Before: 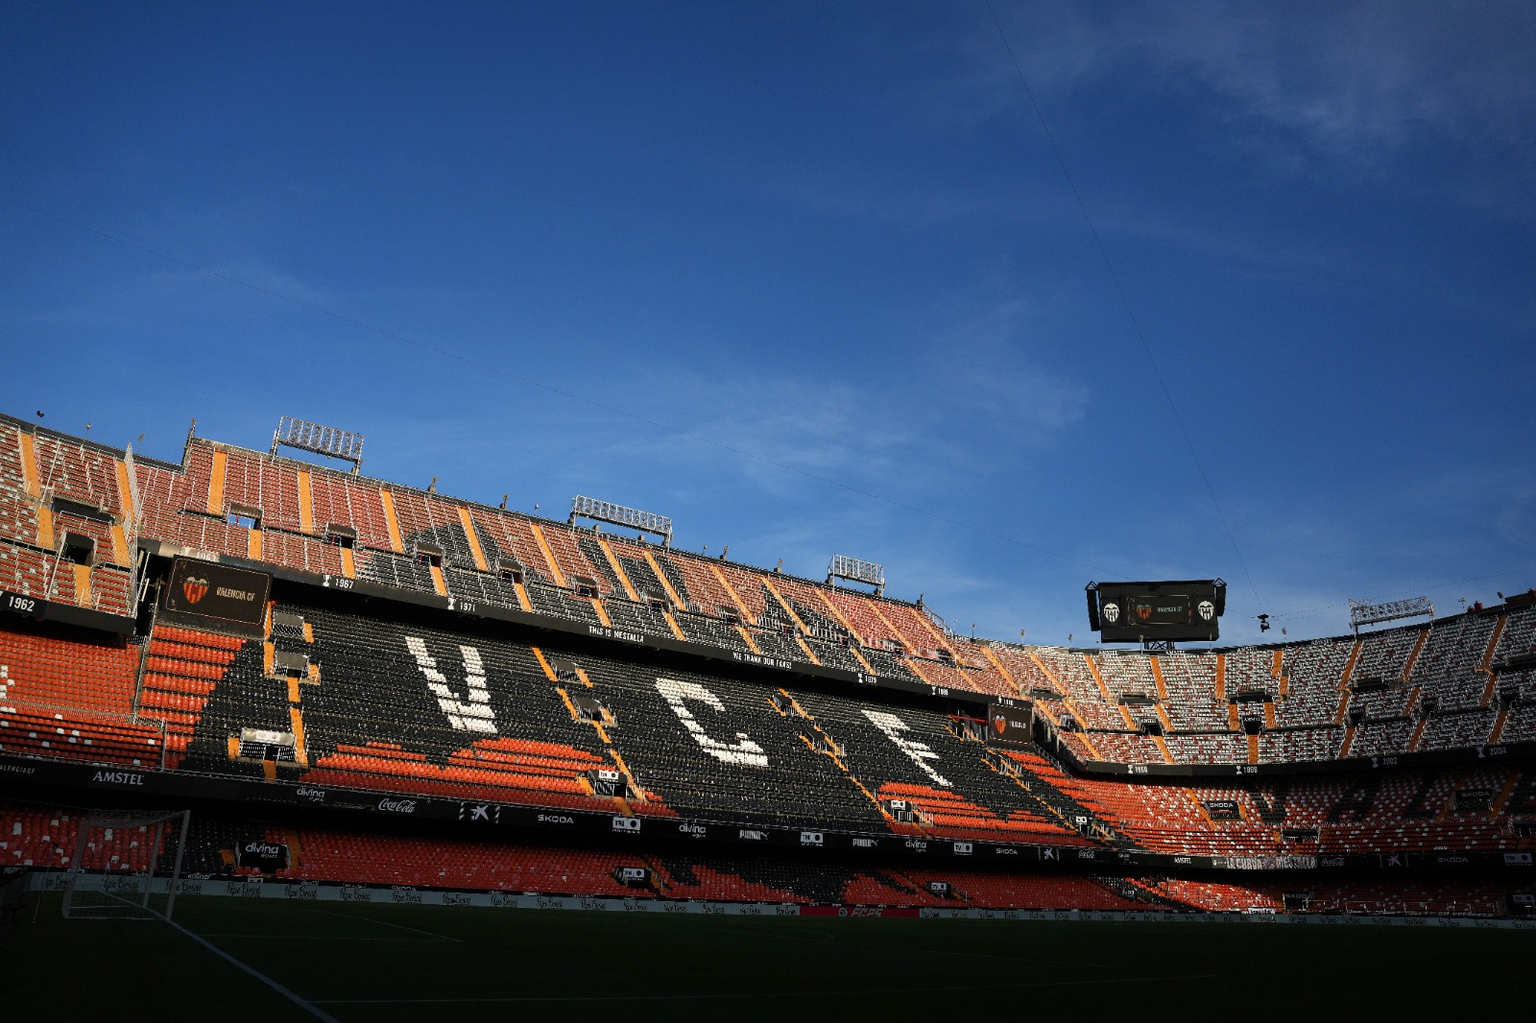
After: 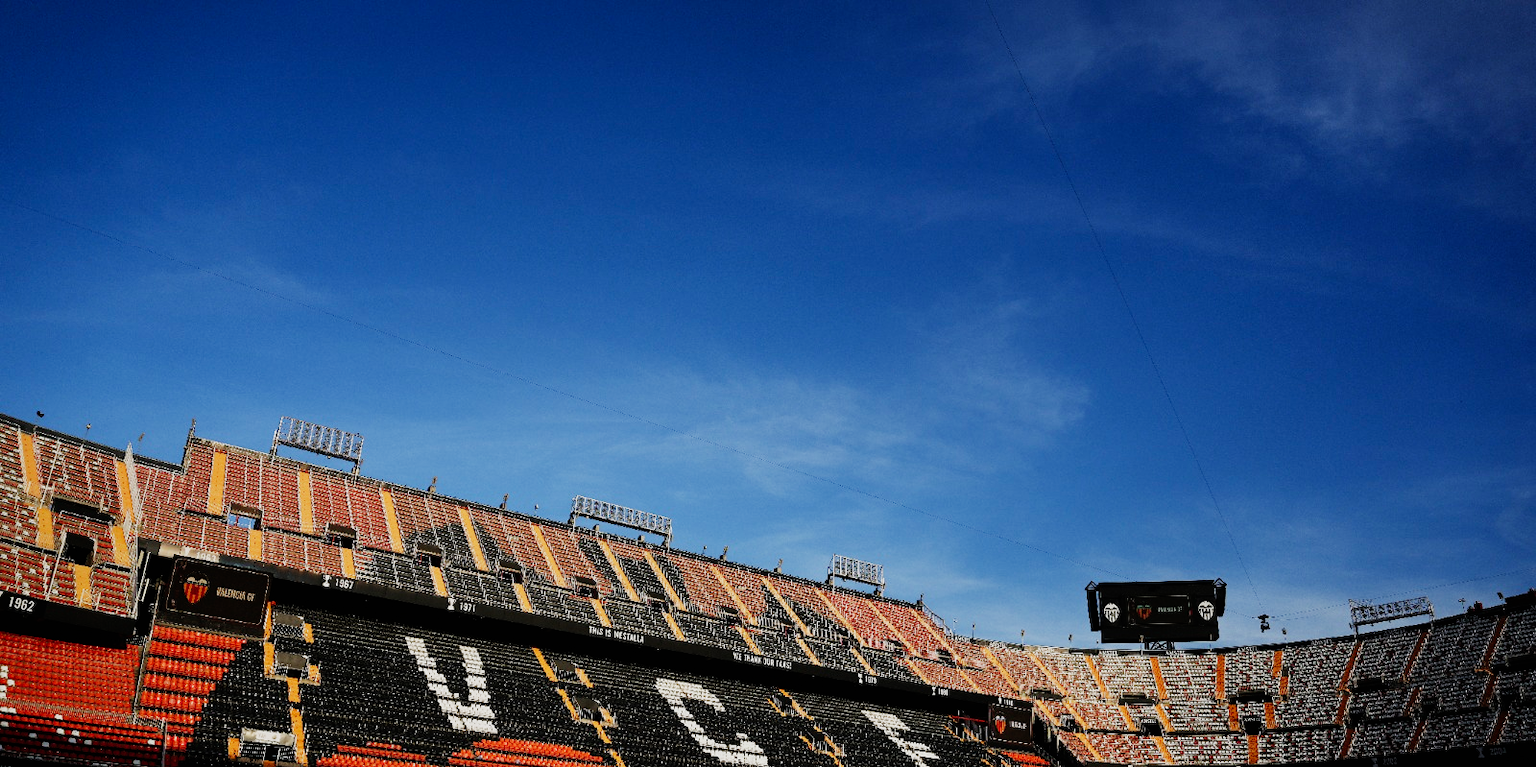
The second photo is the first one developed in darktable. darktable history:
sigmoid: contrast 1.81, skew -0.21, preserve hue 0%, red attenuation 0.1, red rotation 0.035, green attenuation 0.1, green rotation -0.017, blue attenuation 0.15, blue rotation -0.052, base primaries Rec2020
crop: bottom 24.988%
